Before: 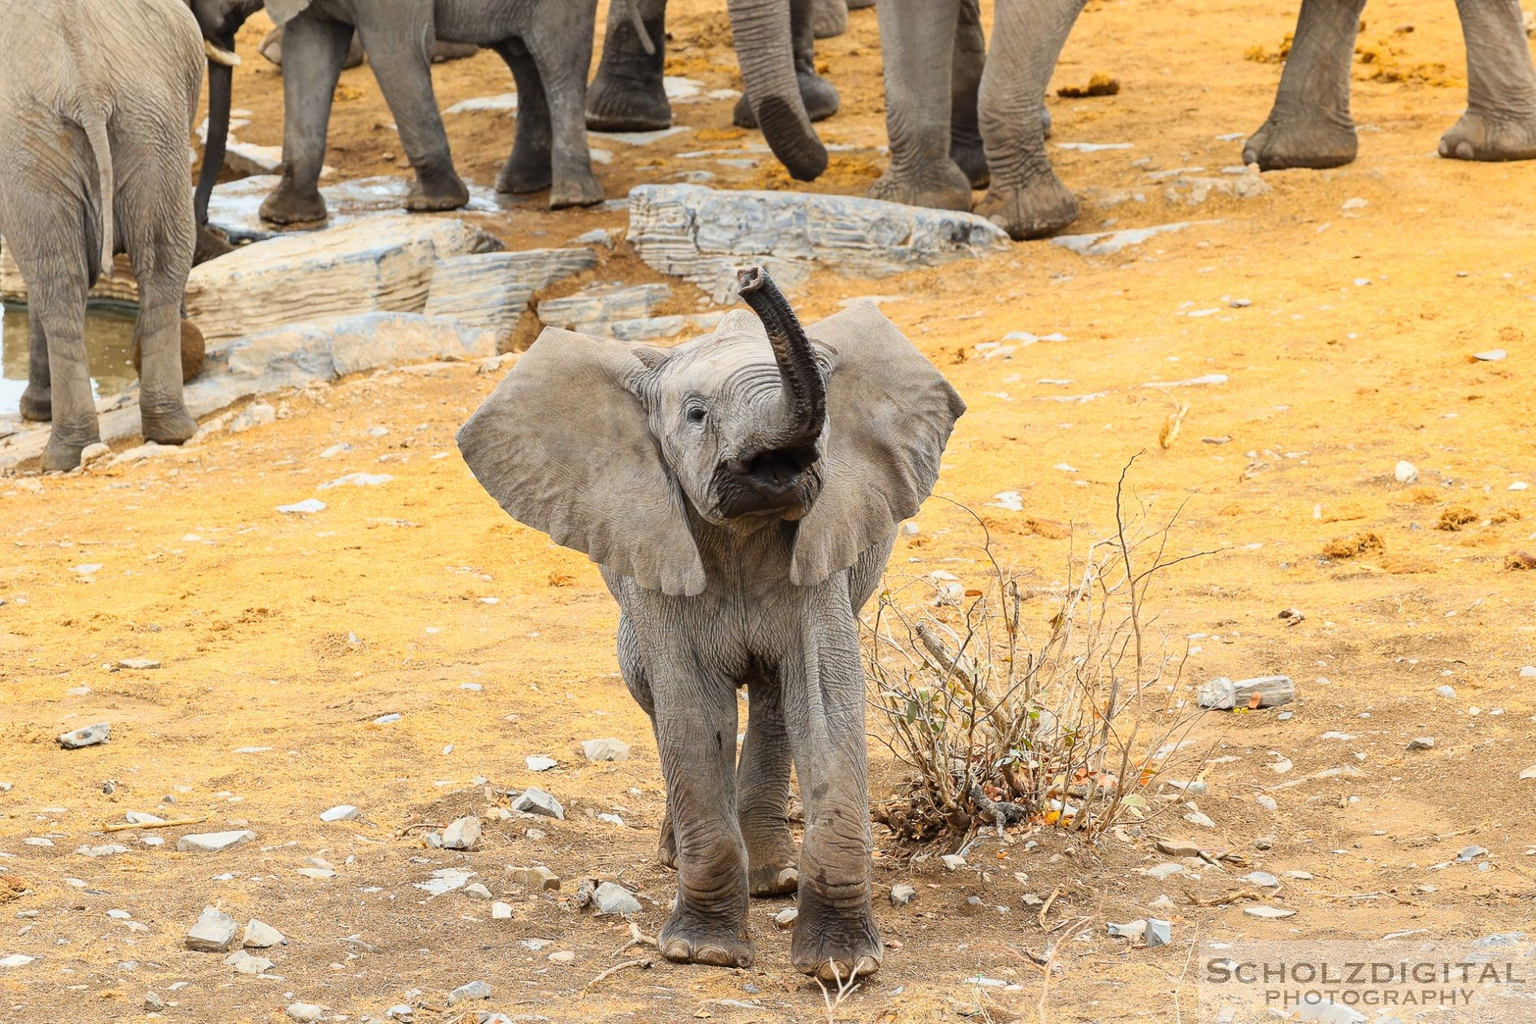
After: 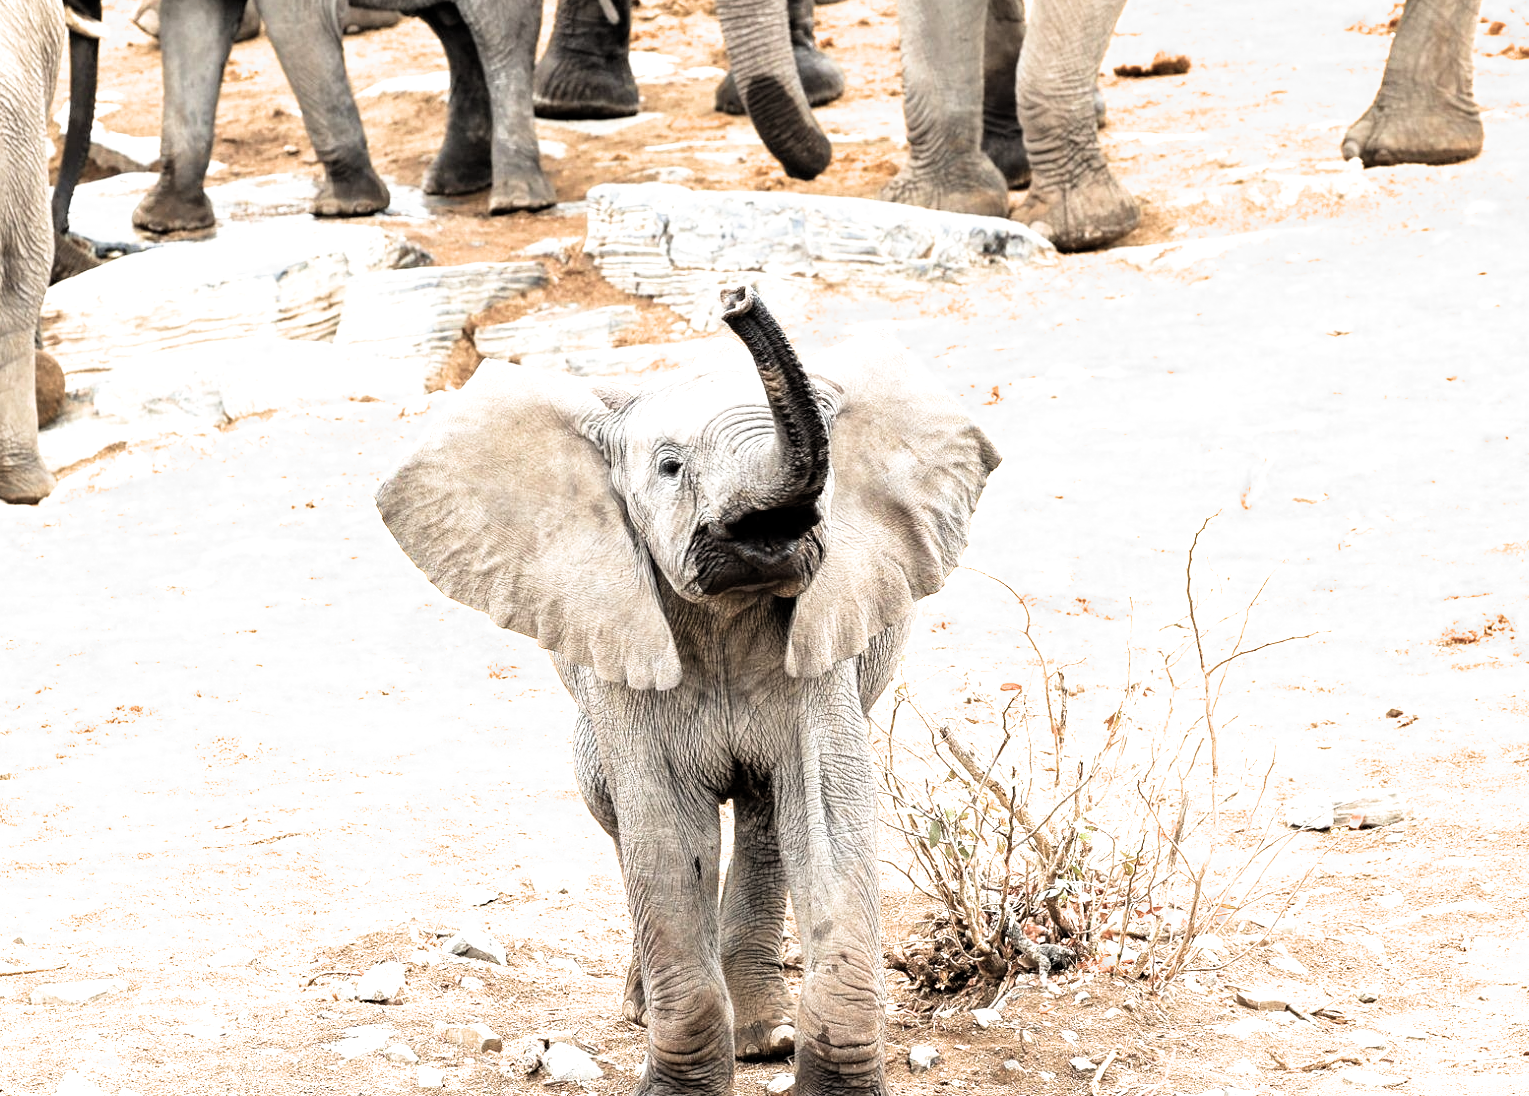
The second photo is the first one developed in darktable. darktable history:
color balance rgb: perceptual saturation grading › global saturation -31.569%, global vibrance 15.059%
crop: left 9.911%, top 3.467%, right 9.165%, bottom 9.498%
filmic rgb: middle gray luminance 8.95%, black relative exposure -6.36 EV, white relative exposure 2.73 EV, target black luminance 0%, hardness 4.78, latitude 74.12%, contrast 1.337, shadows ↔ highlights balance 9.48%, add noise in highlights 0.002, color science v3 (2019), use custom middle-gray values true, contrast in highlights soft
